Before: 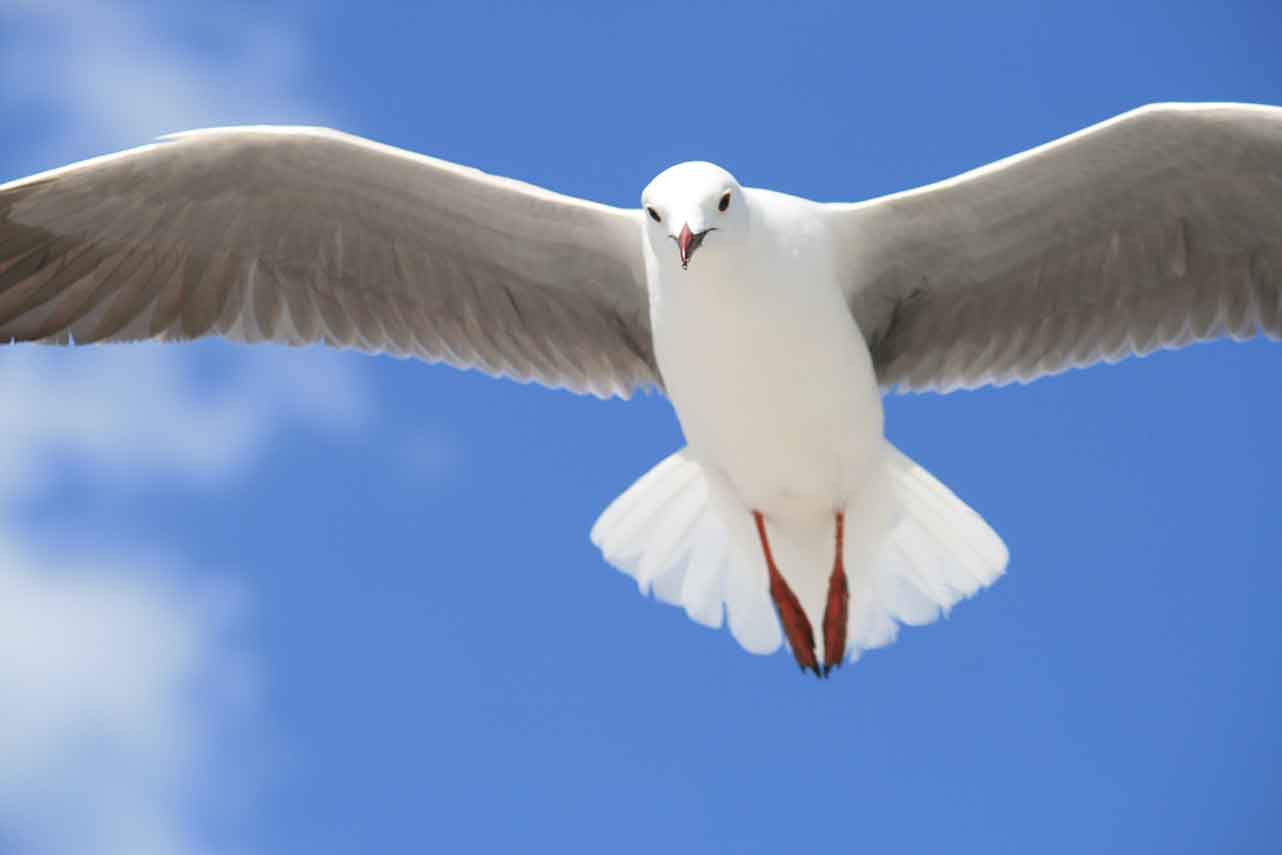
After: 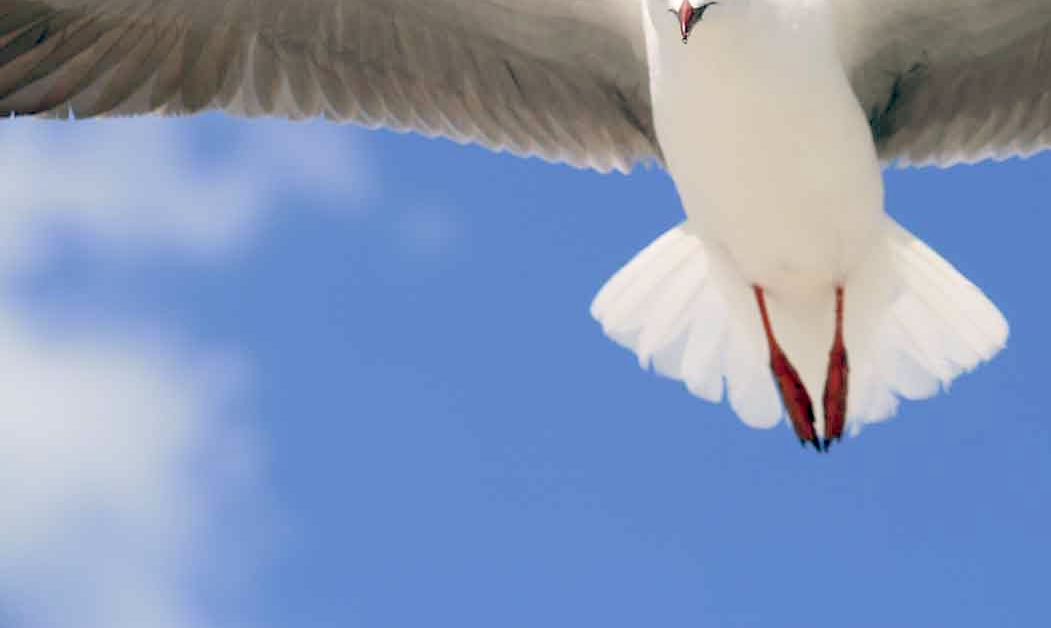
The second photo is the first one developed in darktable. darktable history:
crop: top 26.531%, right 17.959%
color balance: lift [0.975, 0.993, 1, 1.015], gamma [1.1, 1, 1, 0.945], gain [1, 1.04, 1, 0.95]
